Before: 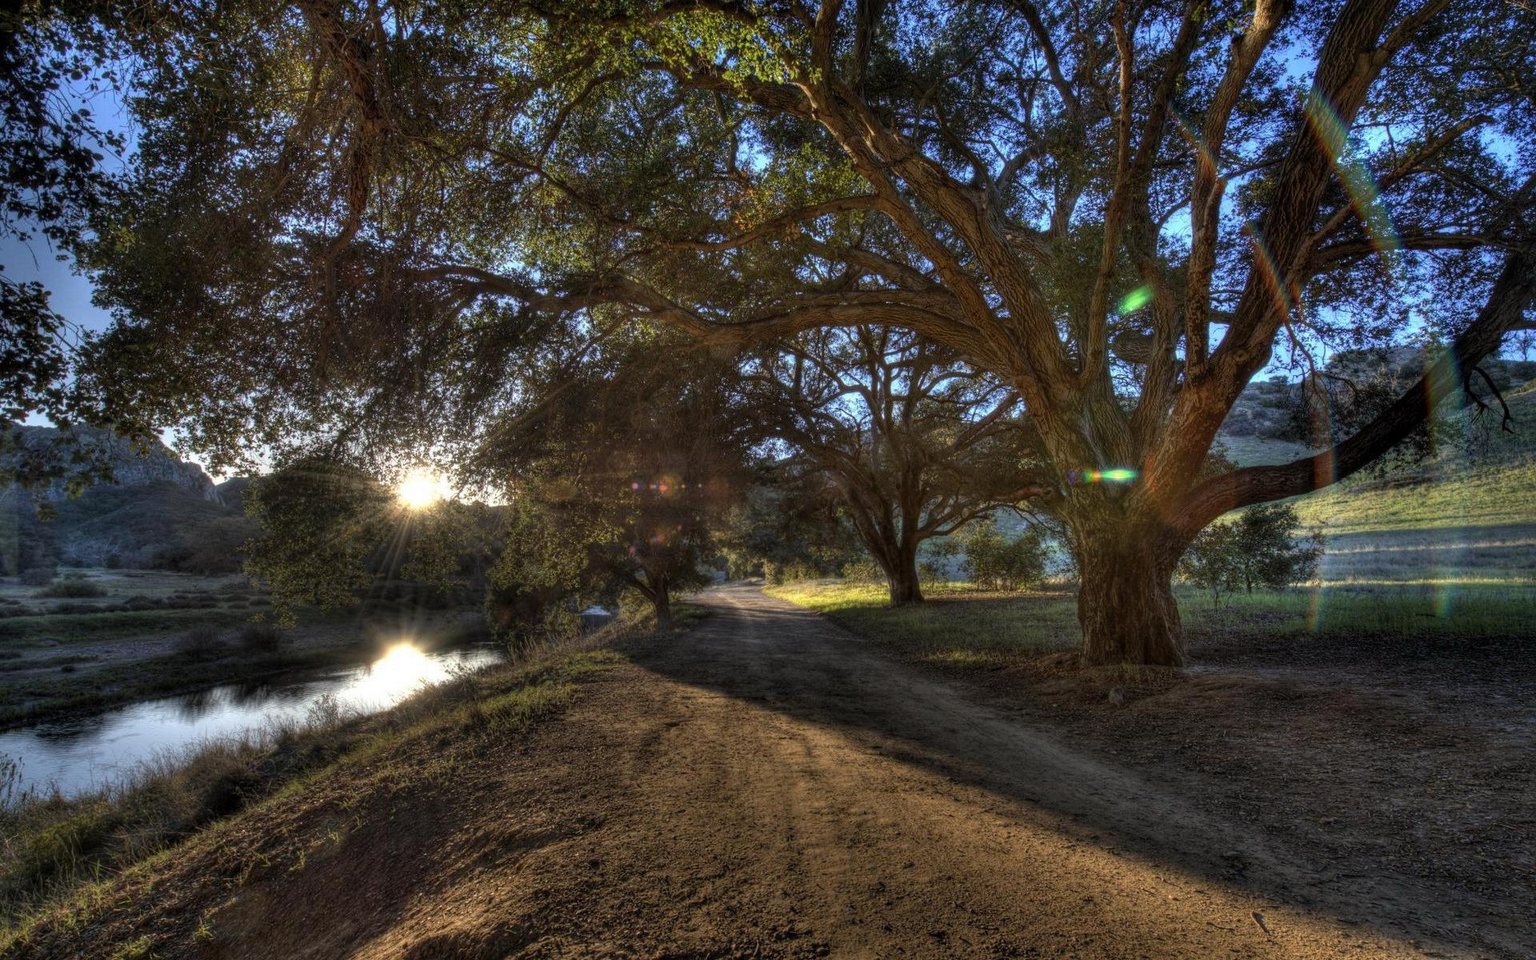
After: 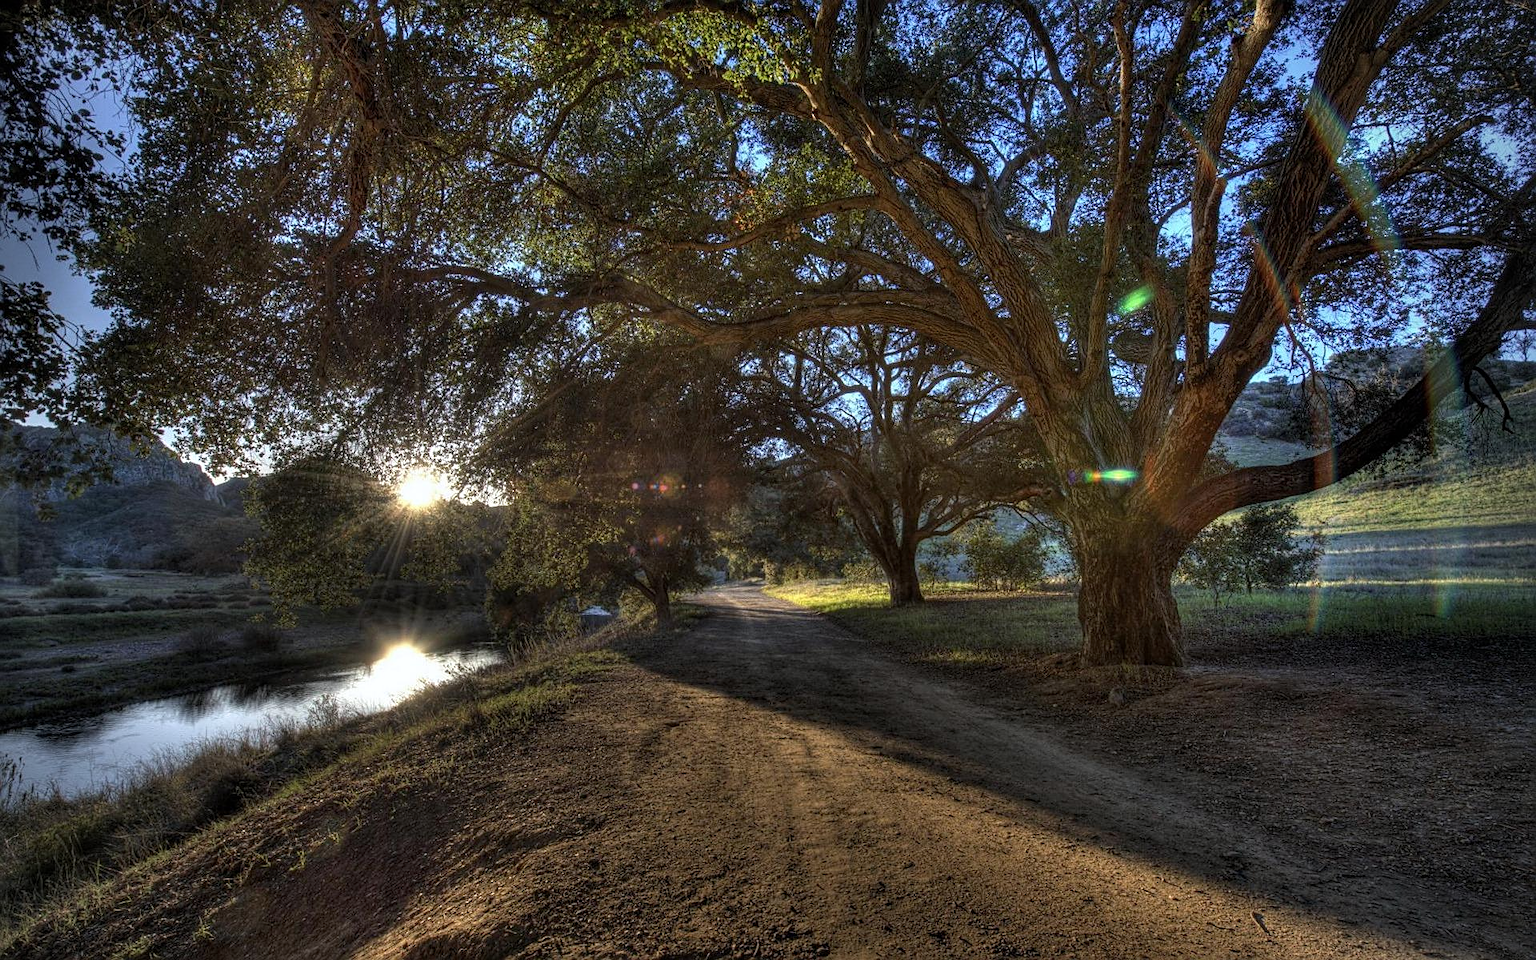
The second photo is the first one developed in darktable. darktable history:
white balance: red 0.988, blue 1.017
sharpen: on, module defaults
vignetting: on, module defaults
